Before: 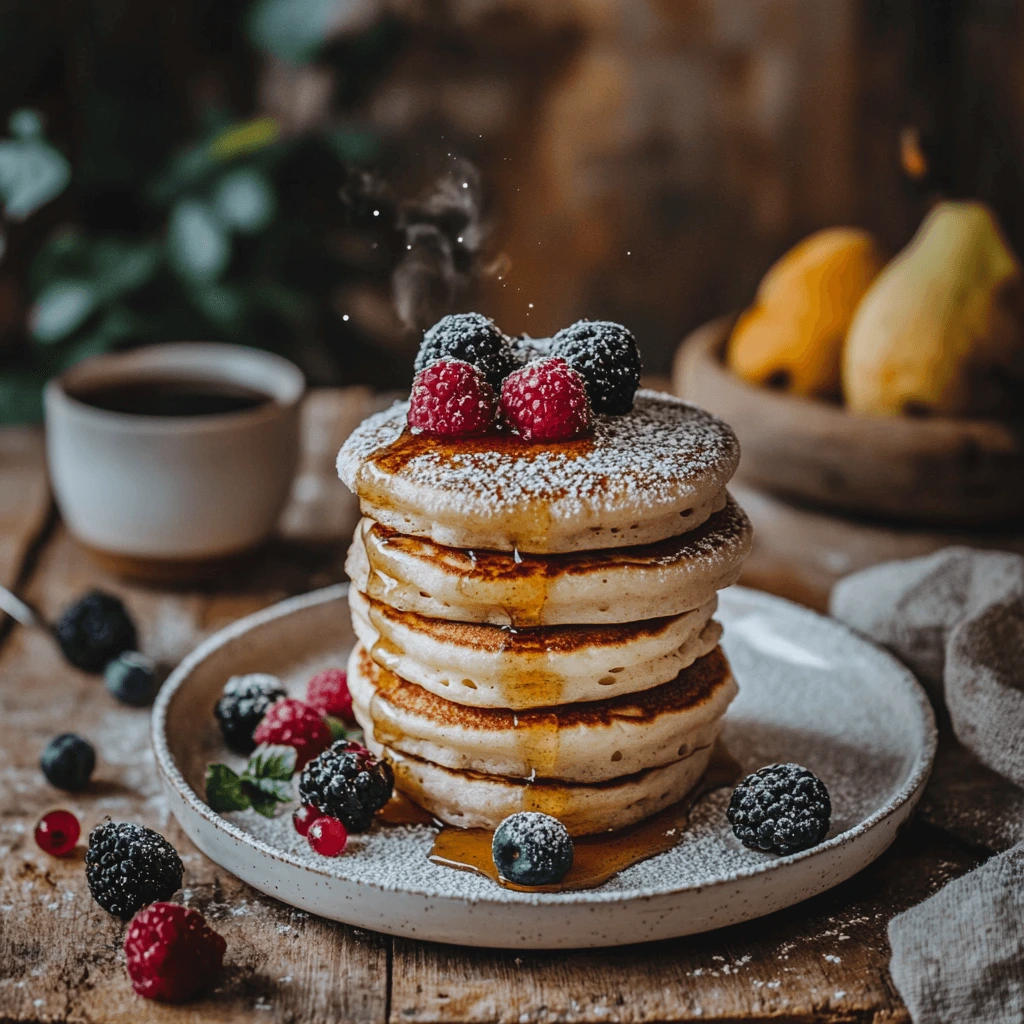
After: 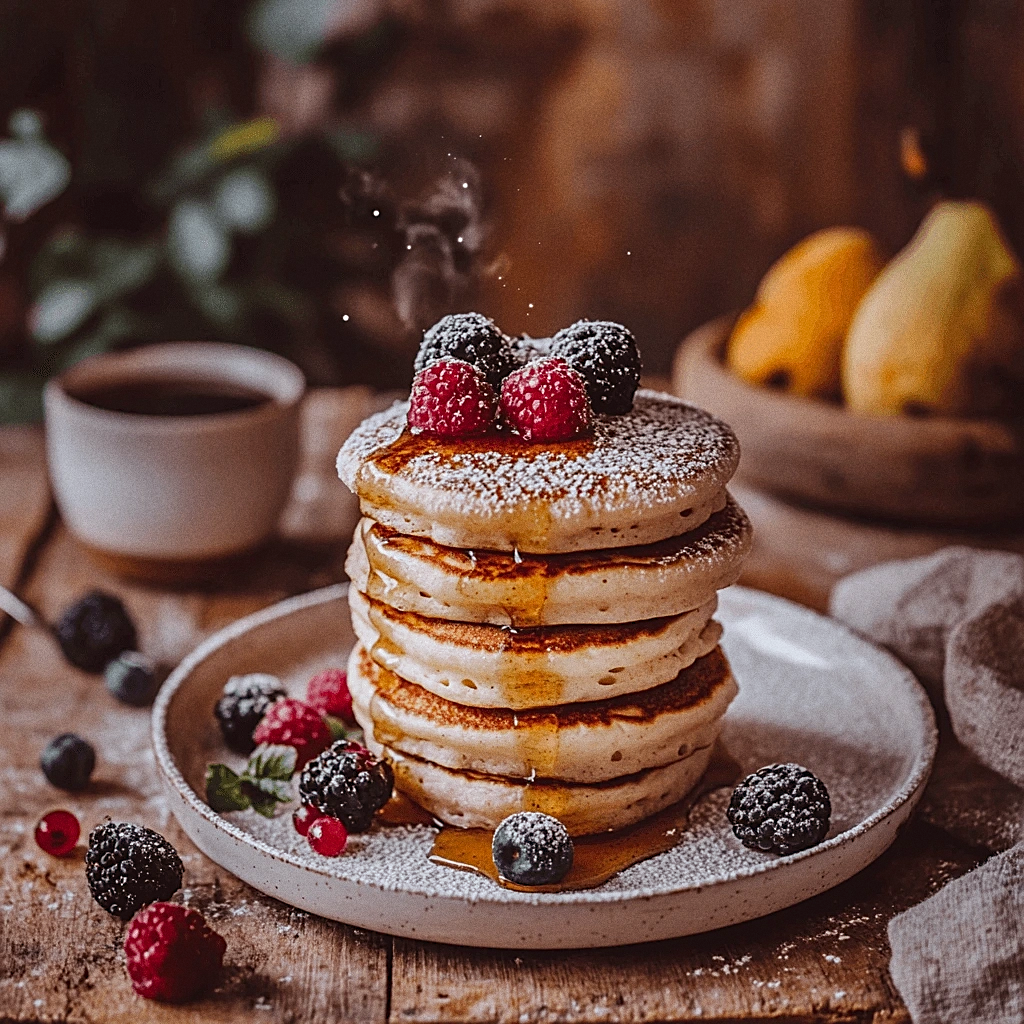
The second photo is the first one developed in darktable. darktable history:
sharpen: on, module defaults
grain: on, module defaults
rgb levels: mode RGB, independent channels, levels [[0, 0.474, 1], [0, 0.5, 1], [0, 0.5, 1]]
